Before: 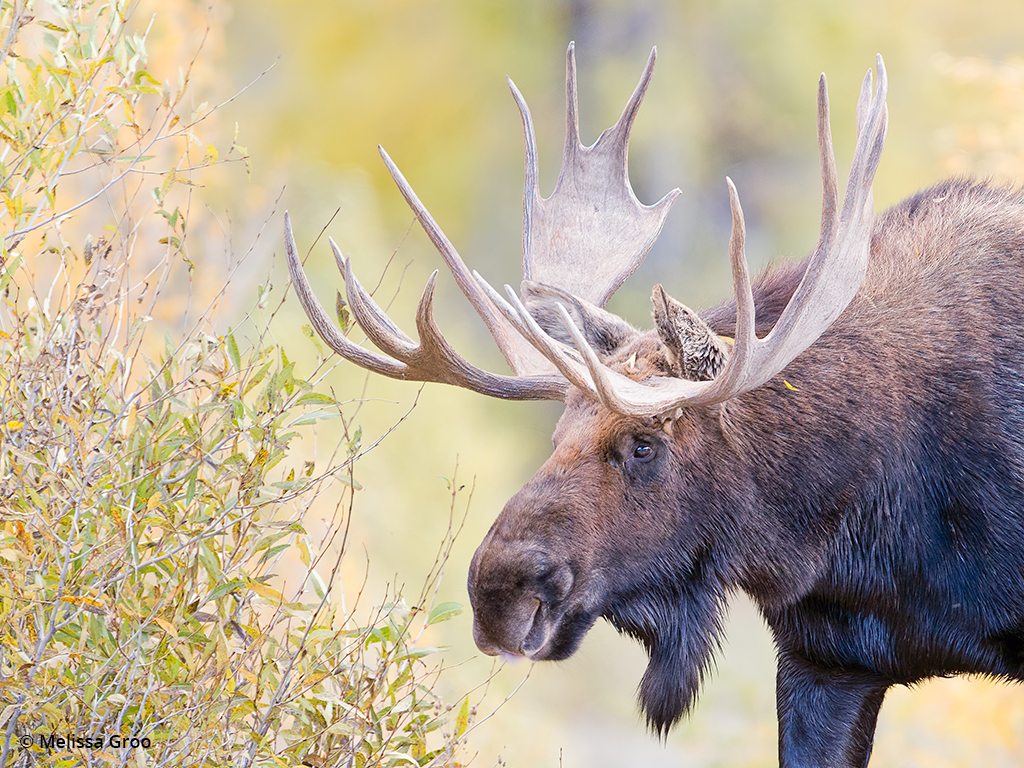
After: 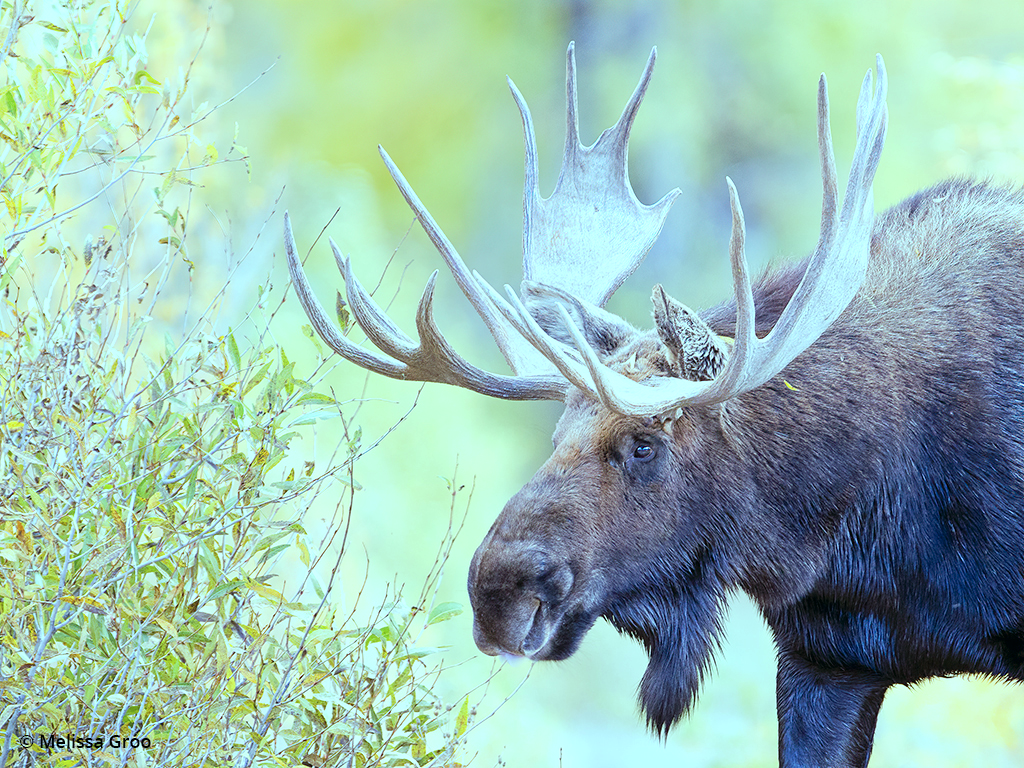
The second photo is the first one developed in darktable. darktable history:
color calibration: illuminant custom, x 0.368, y 0.373, temperature 4330.32 K
color balance: mode lift, gamma, gain (sRGB), lift [0.997, 0.979, 1.021, 1.011], gamma [1, 1.084, 0.916, 0.998], gain [1, 0.87, 1.13, 1.101], contrast 4.55%, contrast fulcrum 38.24%, output saturation 104.09%
